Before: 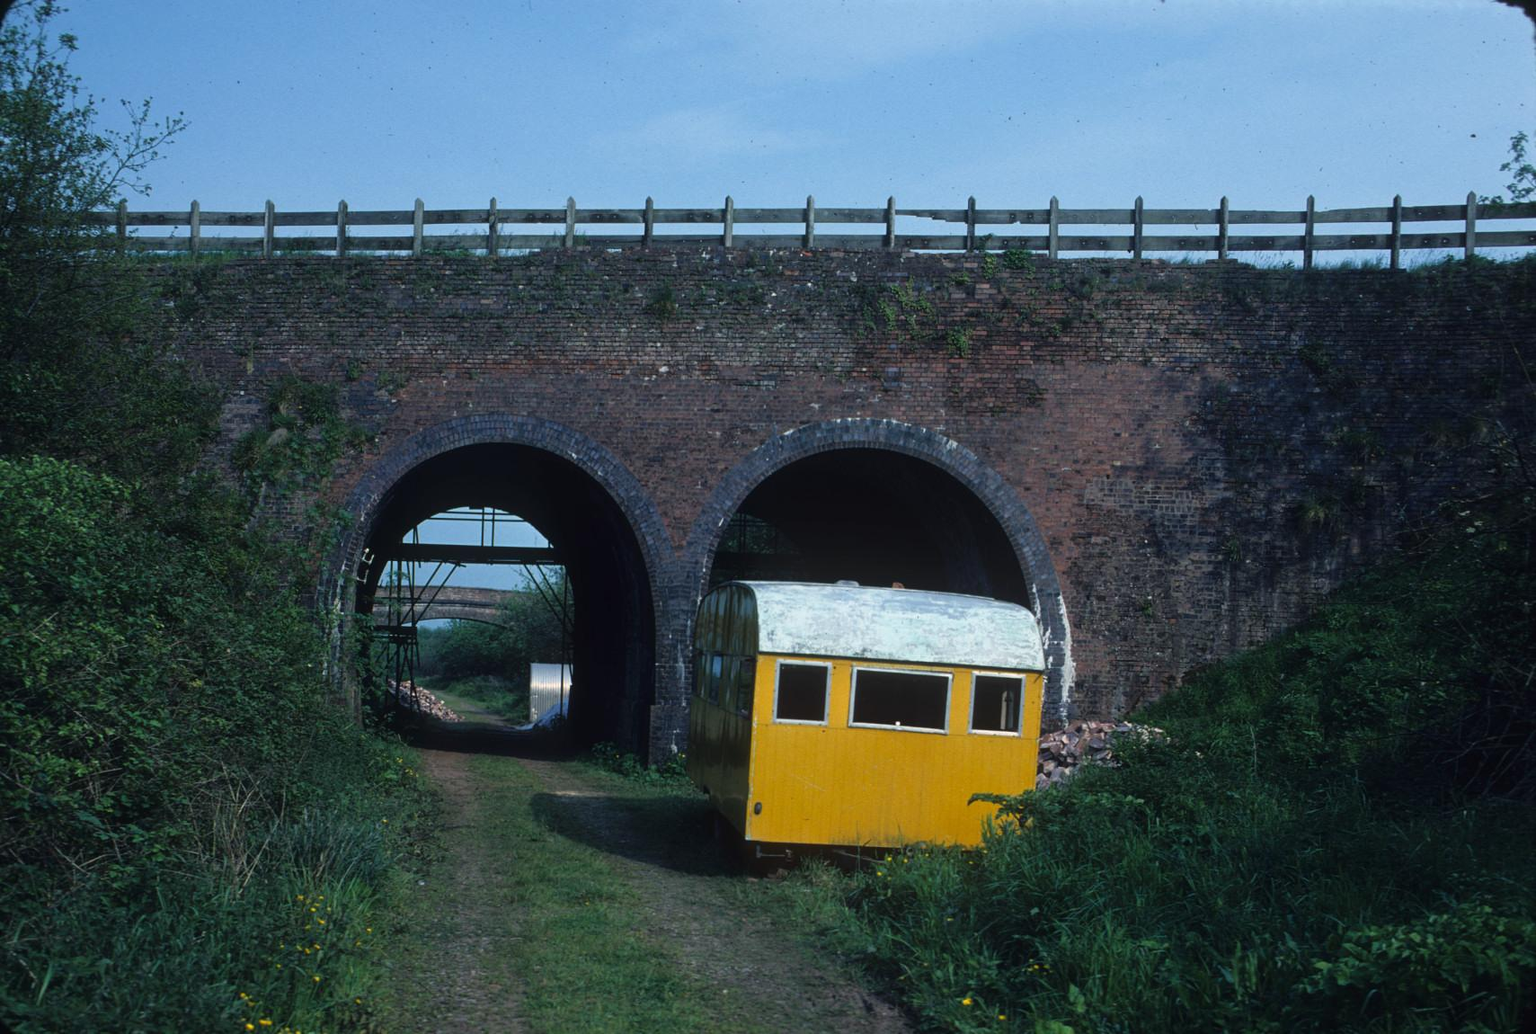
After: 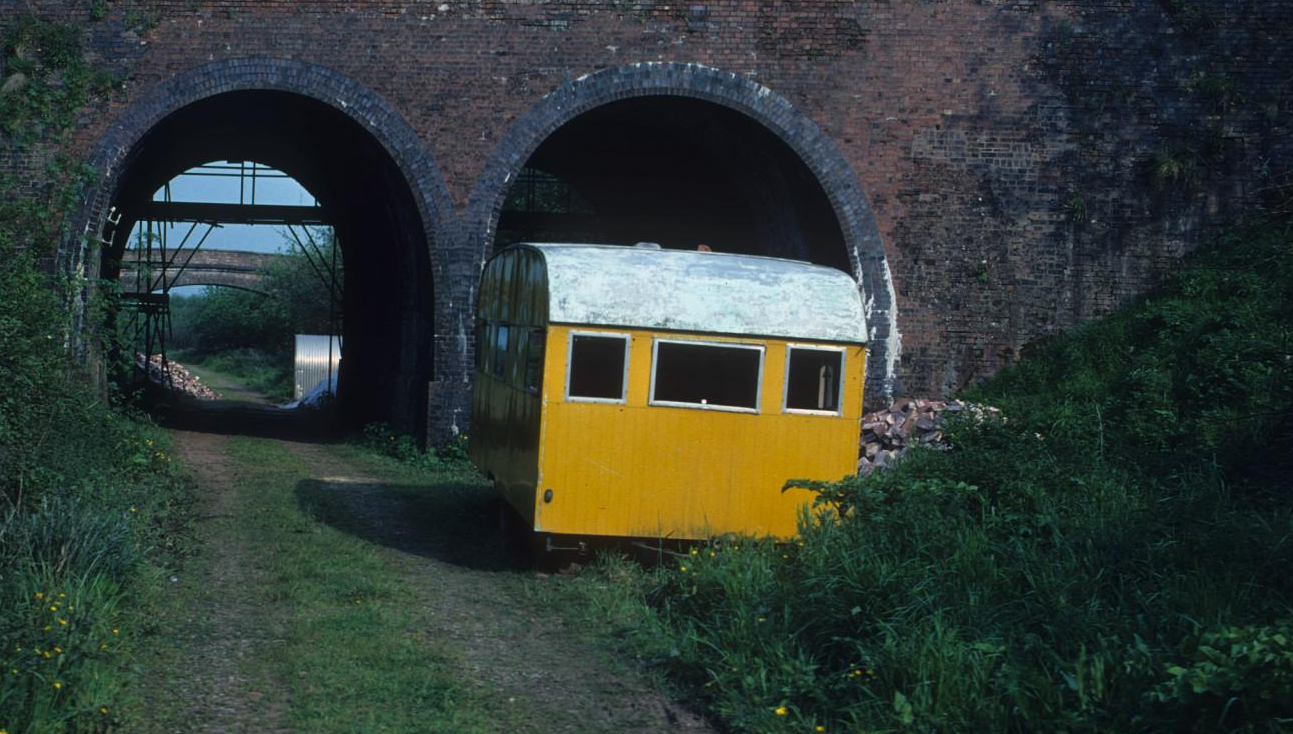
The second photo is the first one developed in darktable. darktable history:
crop and rotate: left 17.299%, top 35.115%, right 7.015%, bottom 1.024%
